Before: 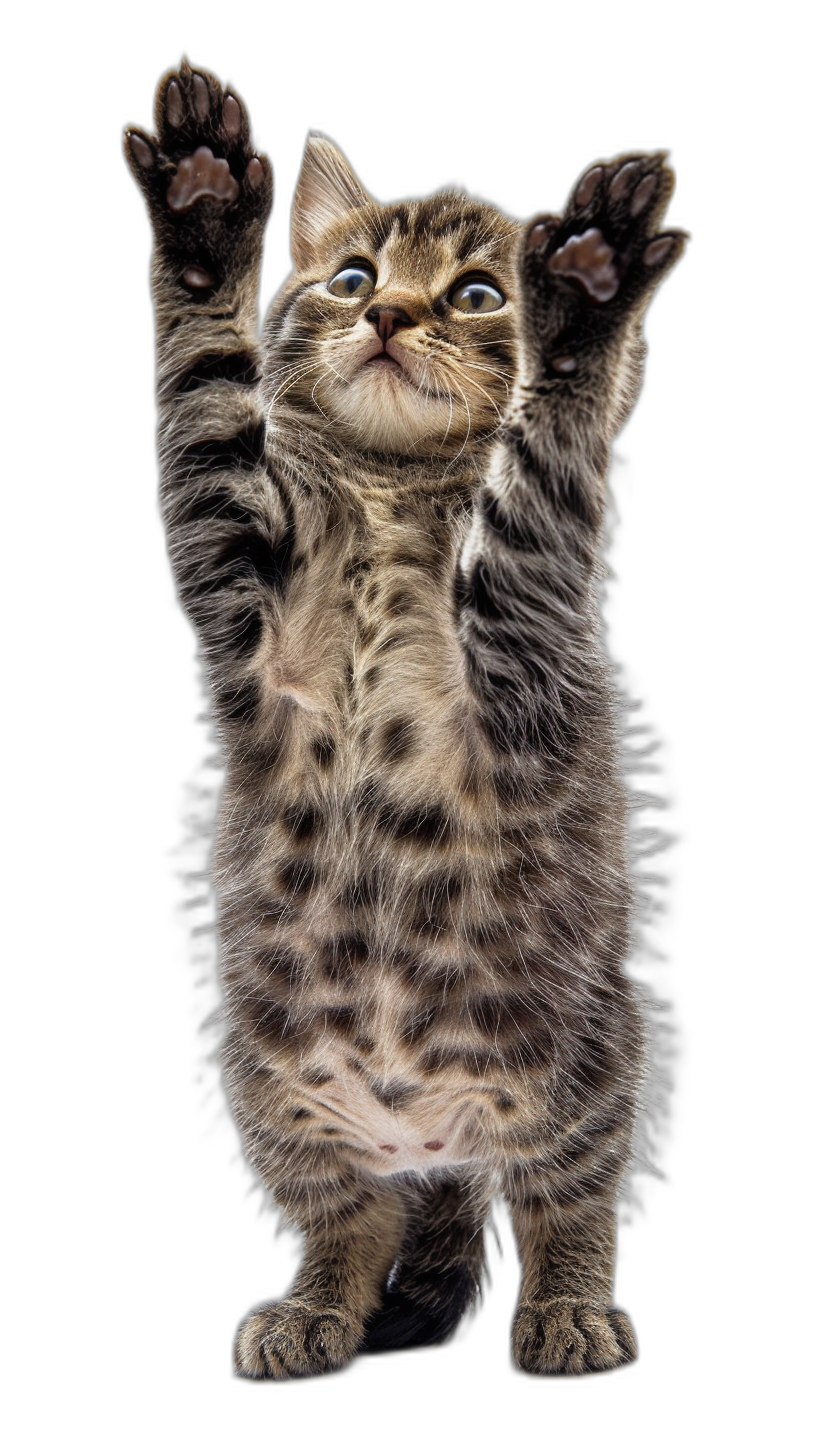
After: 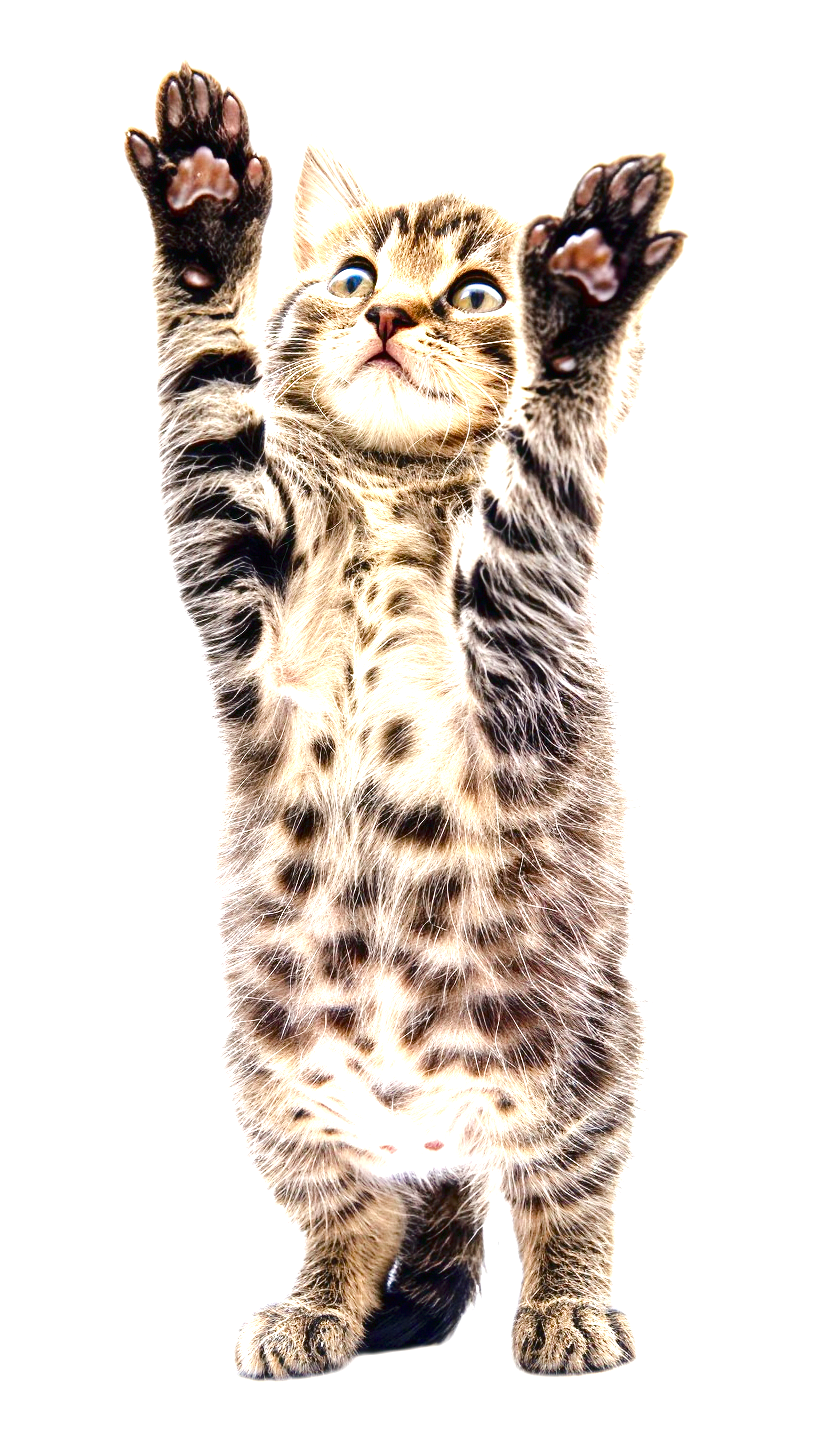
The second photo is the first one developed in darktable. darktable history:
exposure: black level correction 0, exposure 1.872 EV, compensate exposure bias true, compensate highlight preservation false
contrast brightness saturation: contrast 0.19, brightness -0.101, saturation 0.205
color zones: curves: ch0 [(0, 0.5) (0.143, 0.5) (0.286, 0.5) (0.429, 0.5) (0.62, 0.489) (0.714, 0.445) (0.844, 0.496) (1, 0.5)]; ch1 [(0, 0.5) (0.143, 0.5) (0.286, 0.5) (0.429, 0.5) (0.571, 0.5) (0.714, 0.523) (0.857, 0.5) (1, 0.5)]
color balance rgb: shadows lift › chroma 2.027%, shadows lift › hue 221.97°, perceptual saturation grading › global saturation 20%, perceptual saturation grading › highlights -50.475%, perceptual saturation grading › shadows 30.337%, perceptual brilliance grading › mid-tones 9.915%, perceptual brilliance grading › shadows 14.213%, global vibrance 20%
